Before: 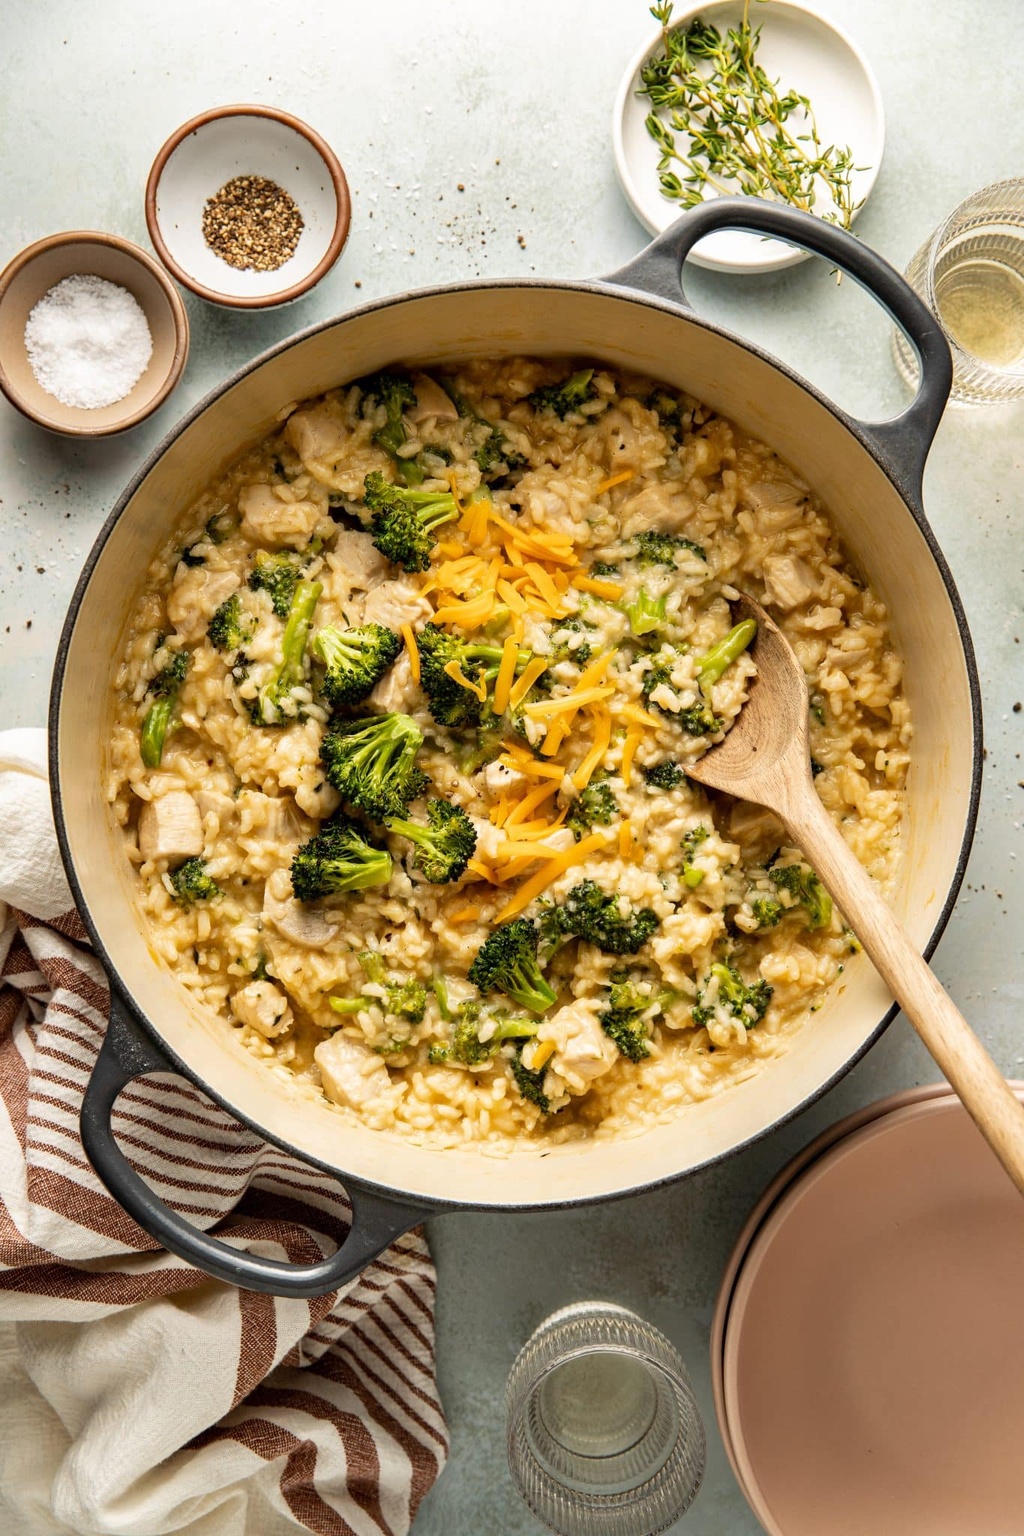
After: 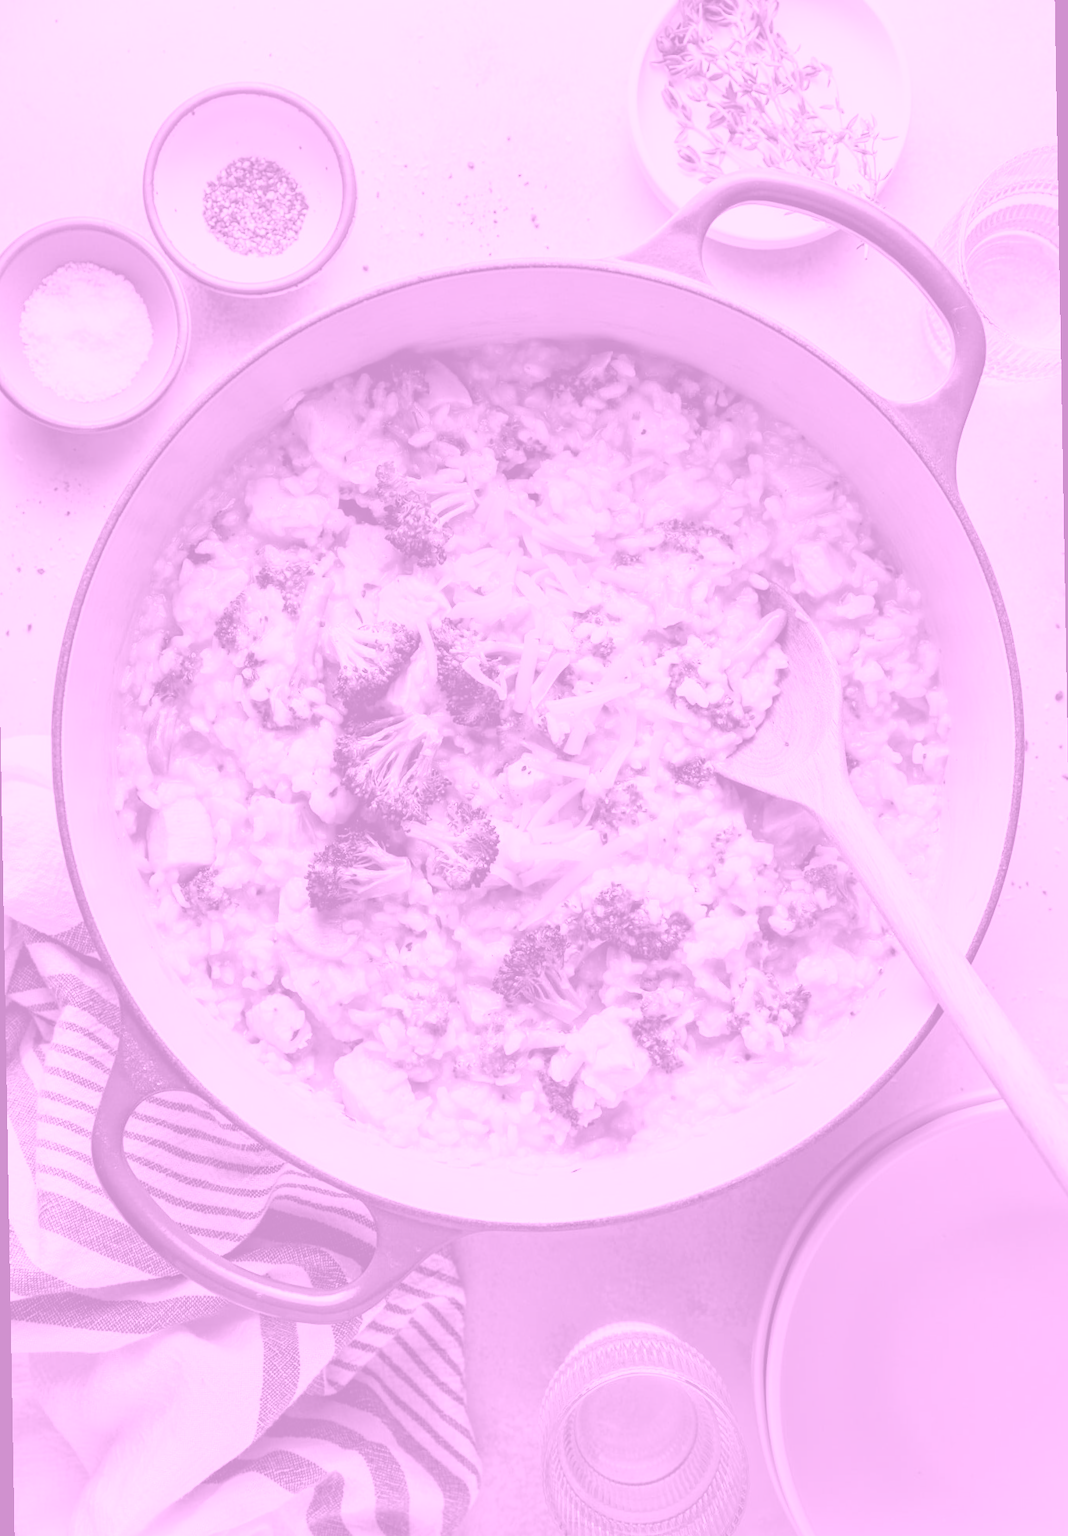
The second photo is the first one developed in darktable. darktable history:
colorize: hue 331.2°, saturation 75%, source mix 30.28%, lightness 70.52%, version 1
exposure: black level correction 0.001, compensate highlight preservation false
rotate and perspective: rotation -1°, crop left 0.011, crop right 0.989, crop top 0.025, crop bottom 0.975
